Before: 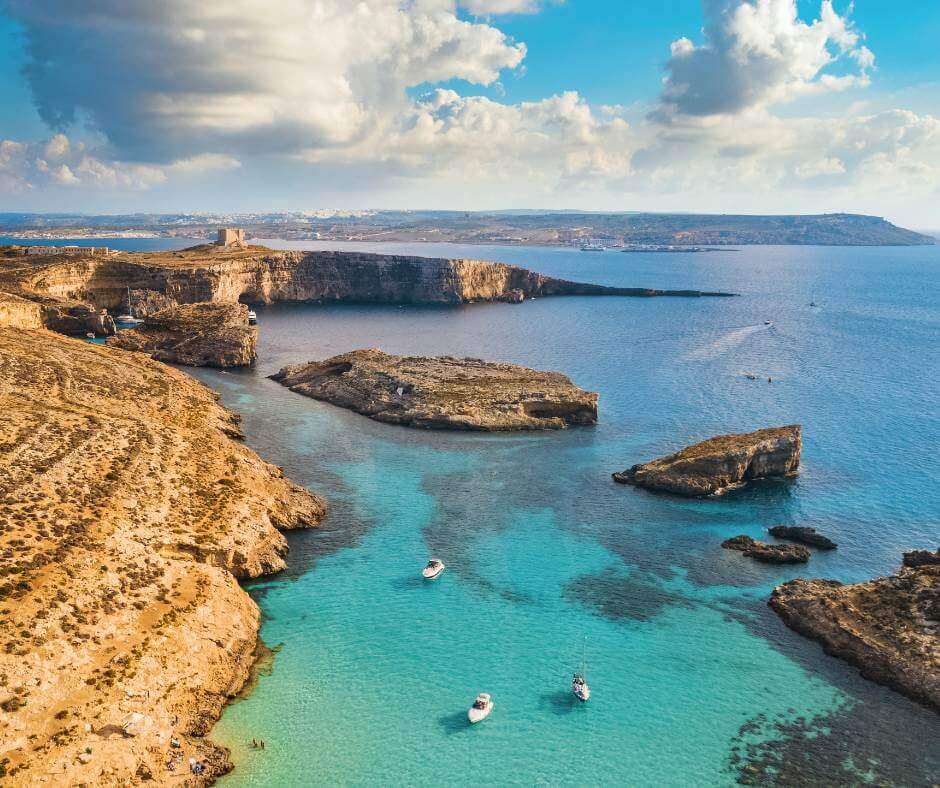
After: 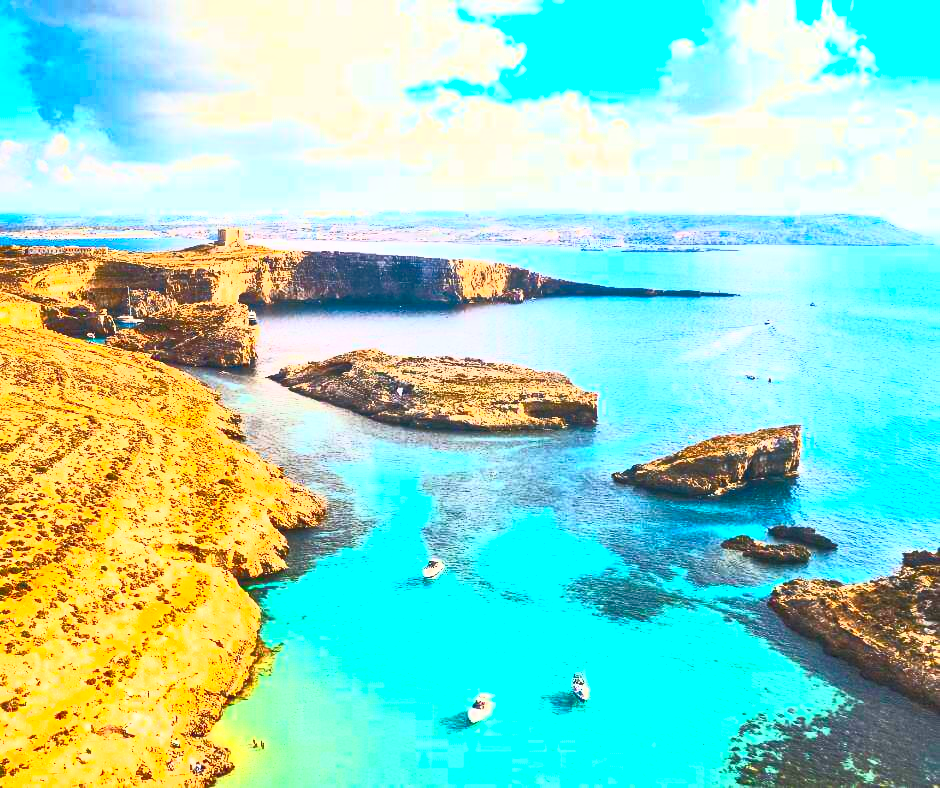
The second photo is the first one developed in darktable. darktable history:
contrast brightness saturation: contrast 0.999, brightness 0.999, saturation 0.99
shadows and highlights: shadows 43.03, highlights 7.7
